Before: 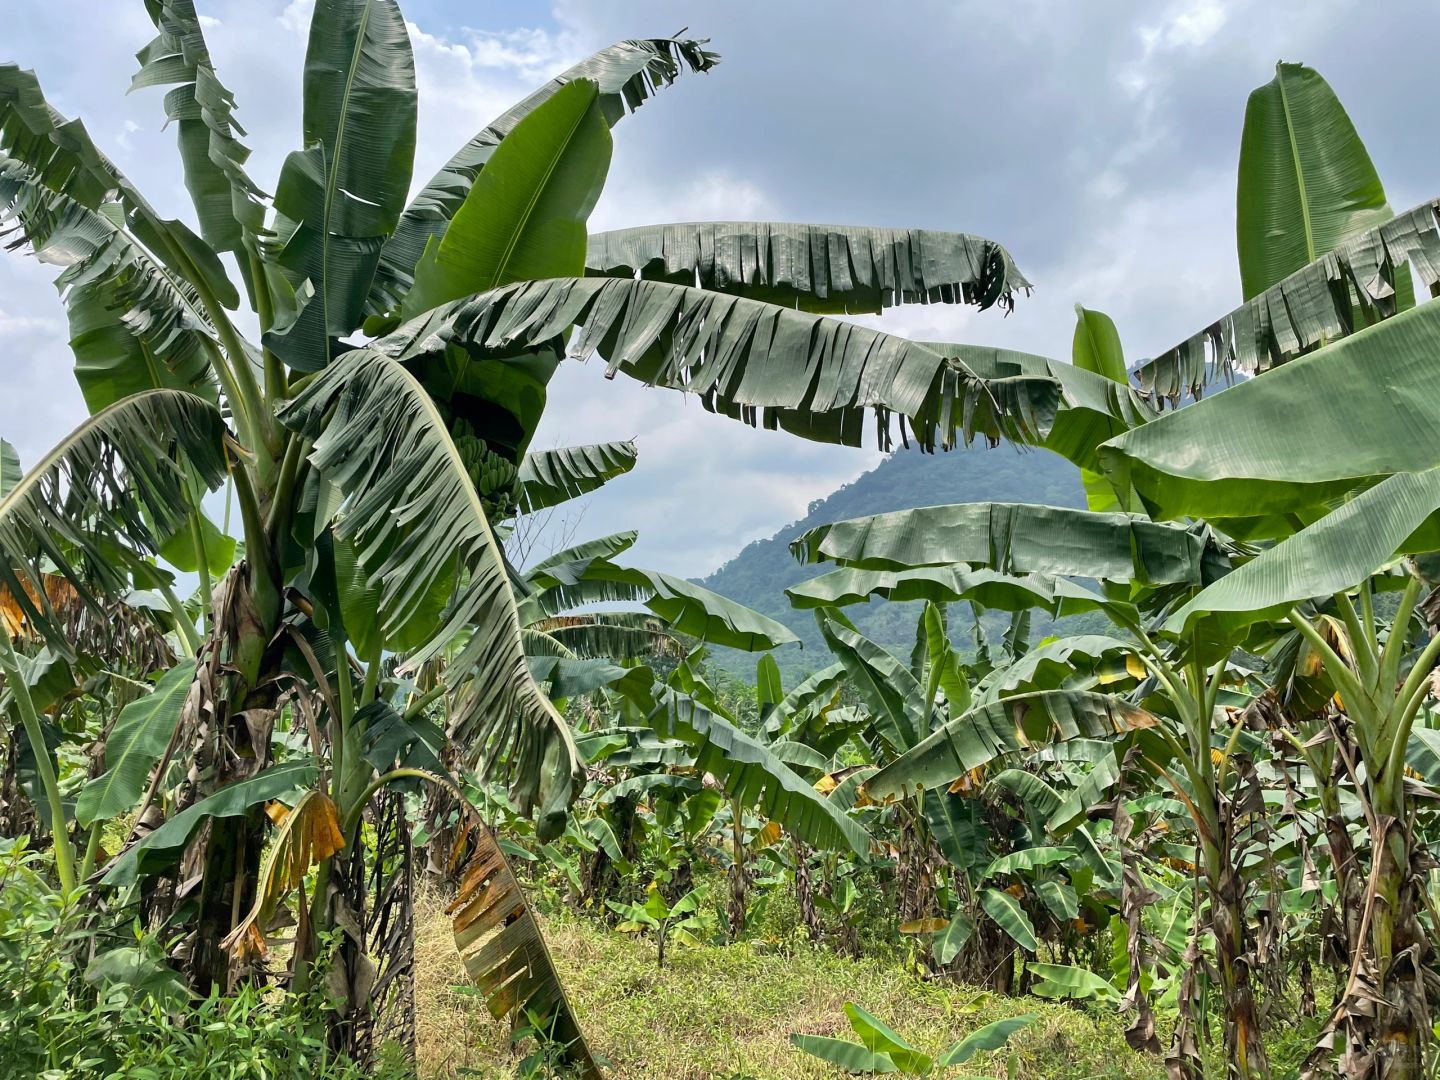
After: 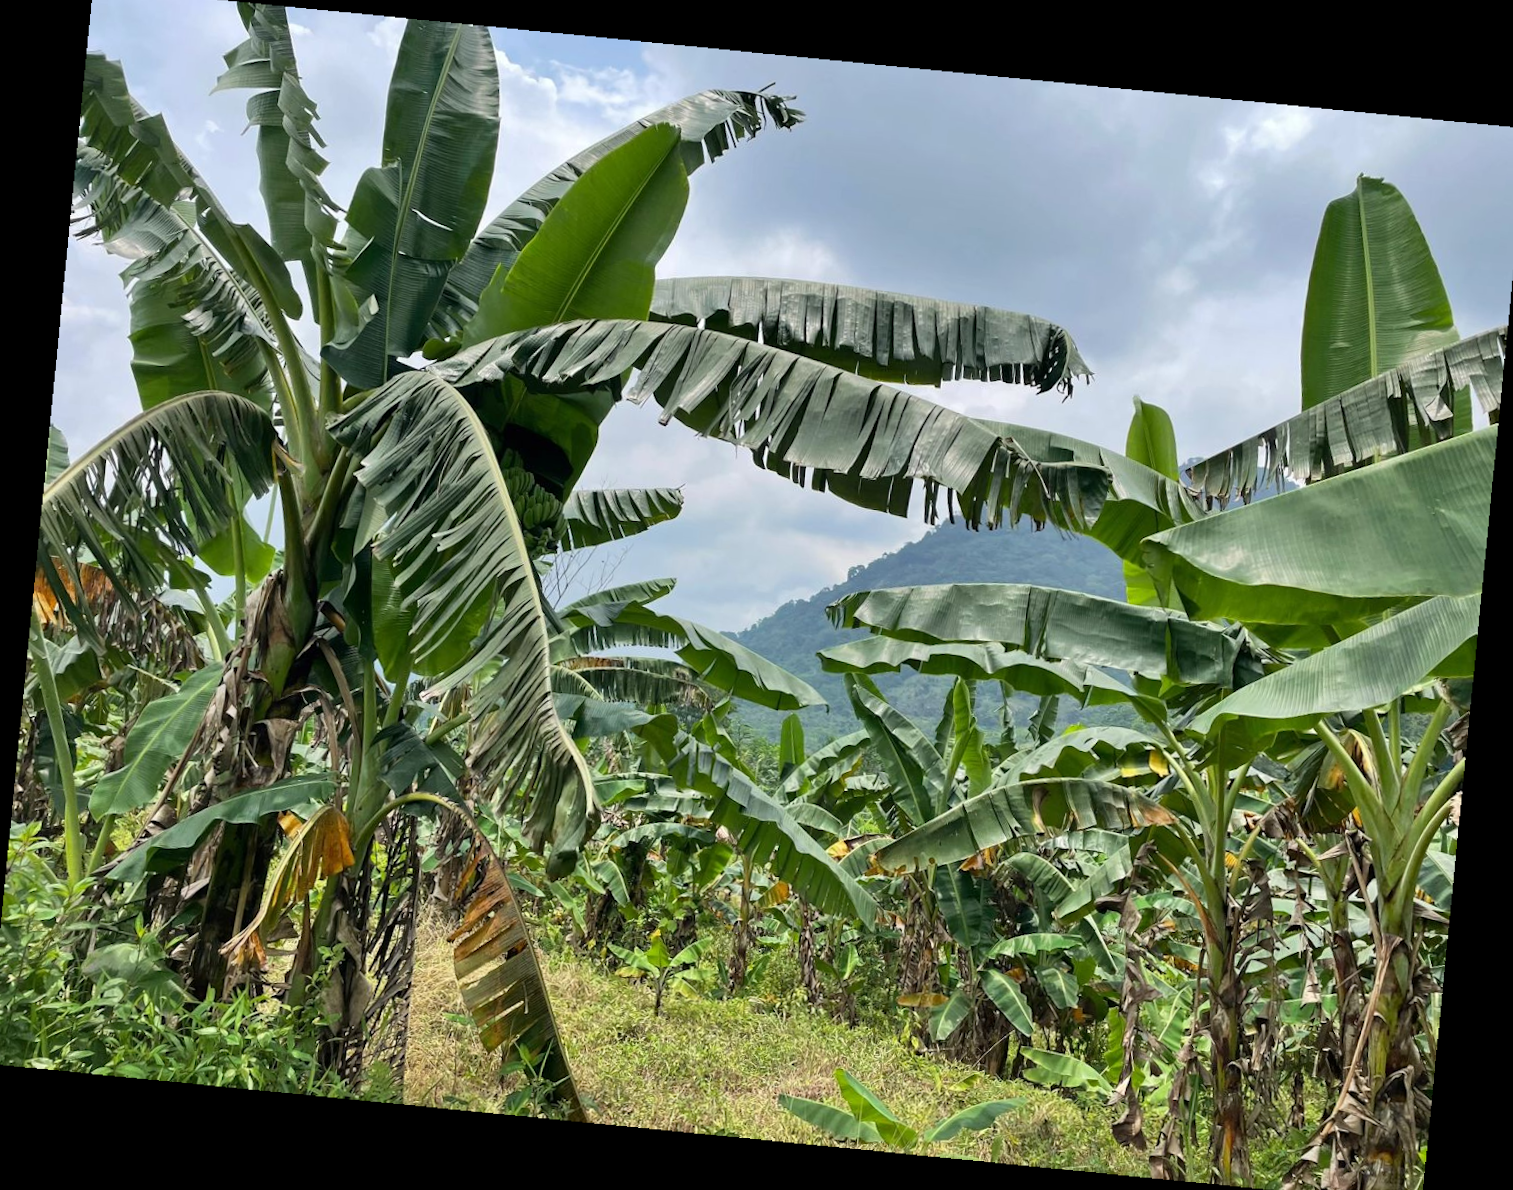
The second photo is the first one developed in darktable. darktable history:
rotate and perspective: rotation 5.12°, automatic cropping off
crop and rotate: angle -0.5°
